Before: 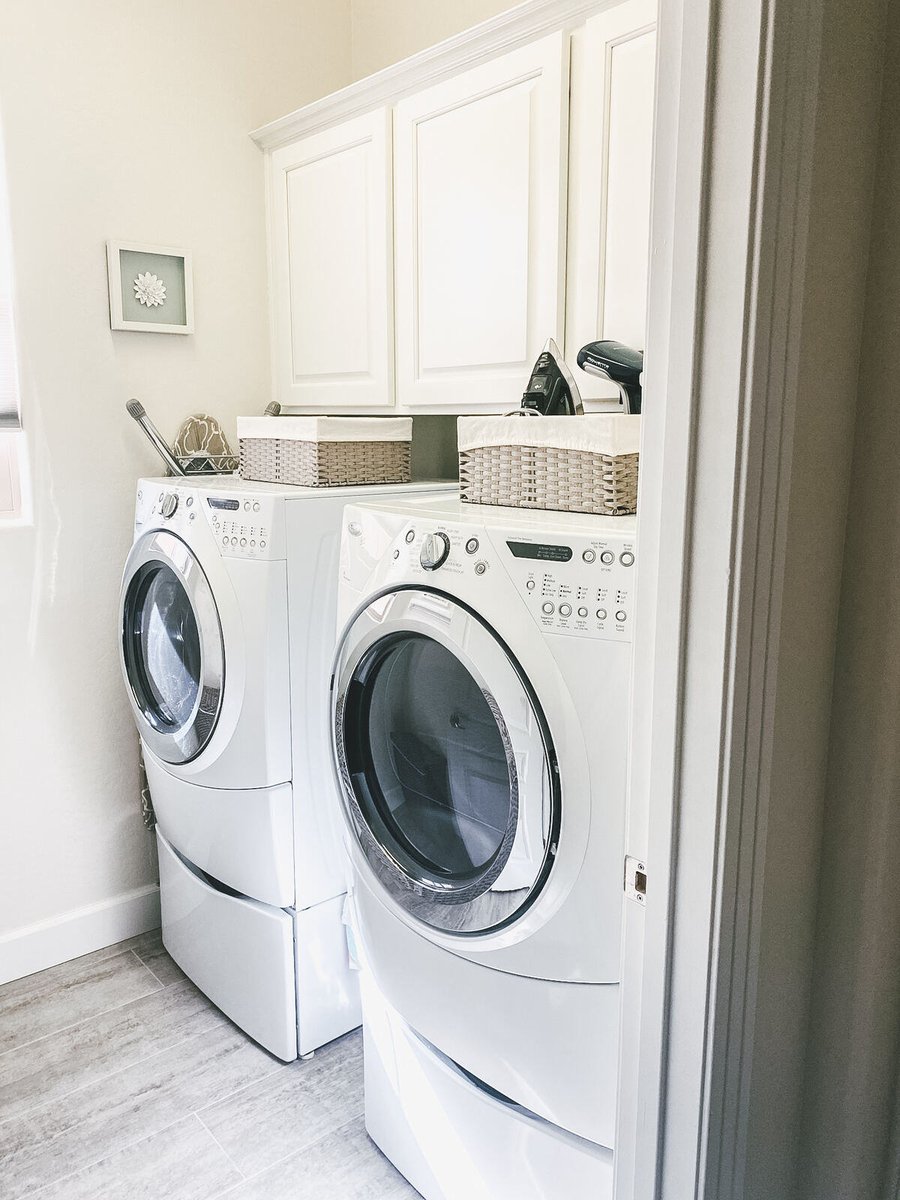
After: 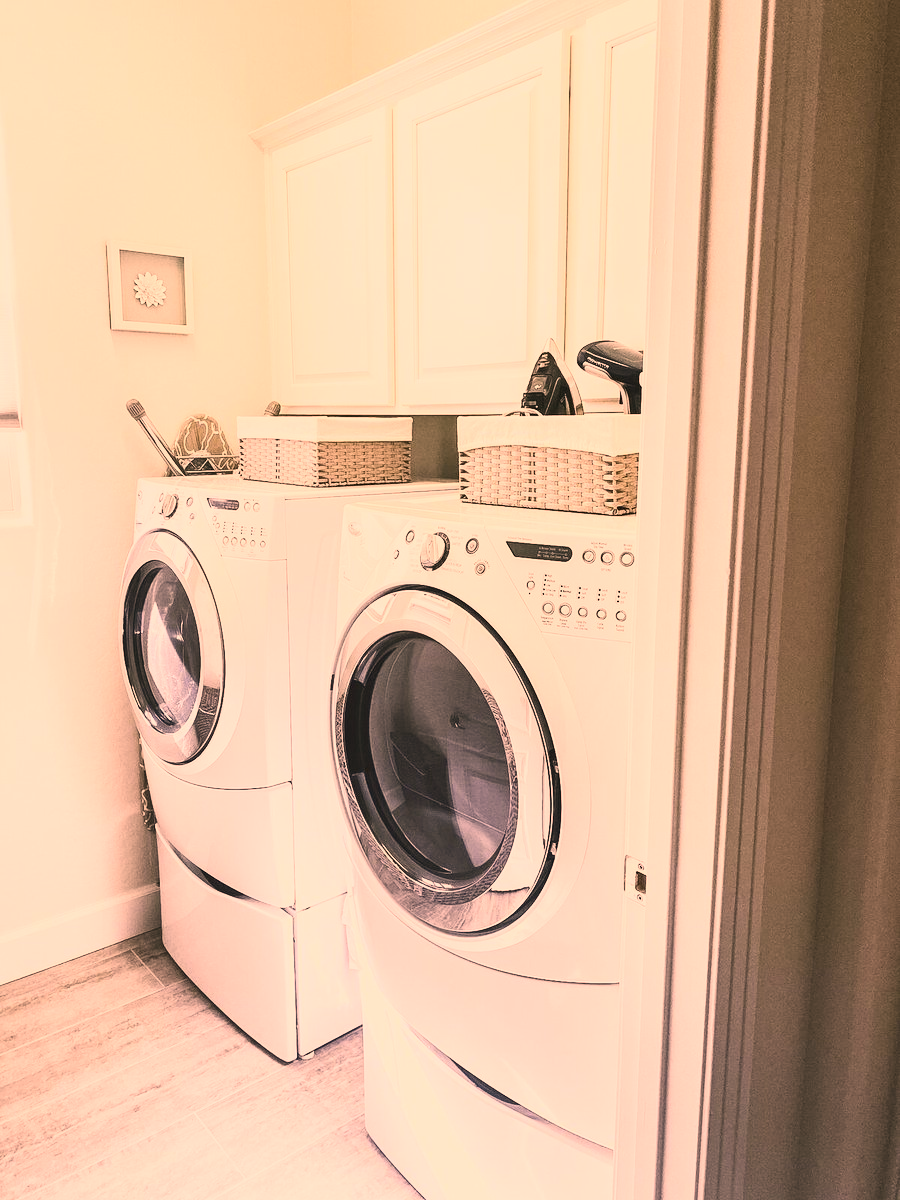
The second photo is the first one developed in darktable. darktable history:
contrast brightness saturation: contrast 0.234, brightness 0.11, saturation 0.286
color correction: highlights a* 39.69, highlights b* 39.87, saturation 0.685
levels: mode automatic, levels [0, 0.492, 0.984]
